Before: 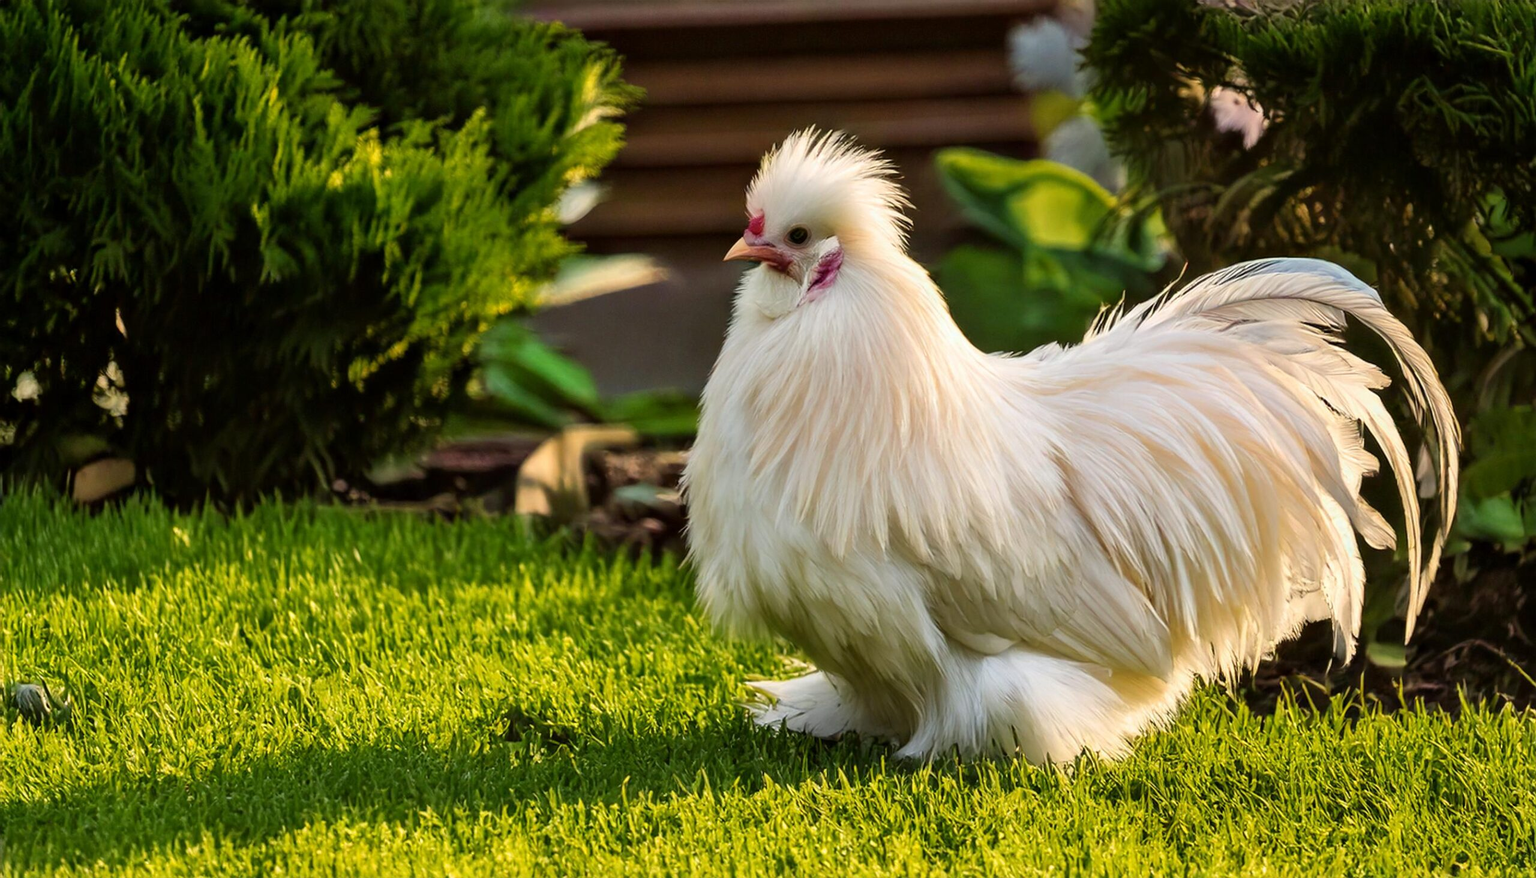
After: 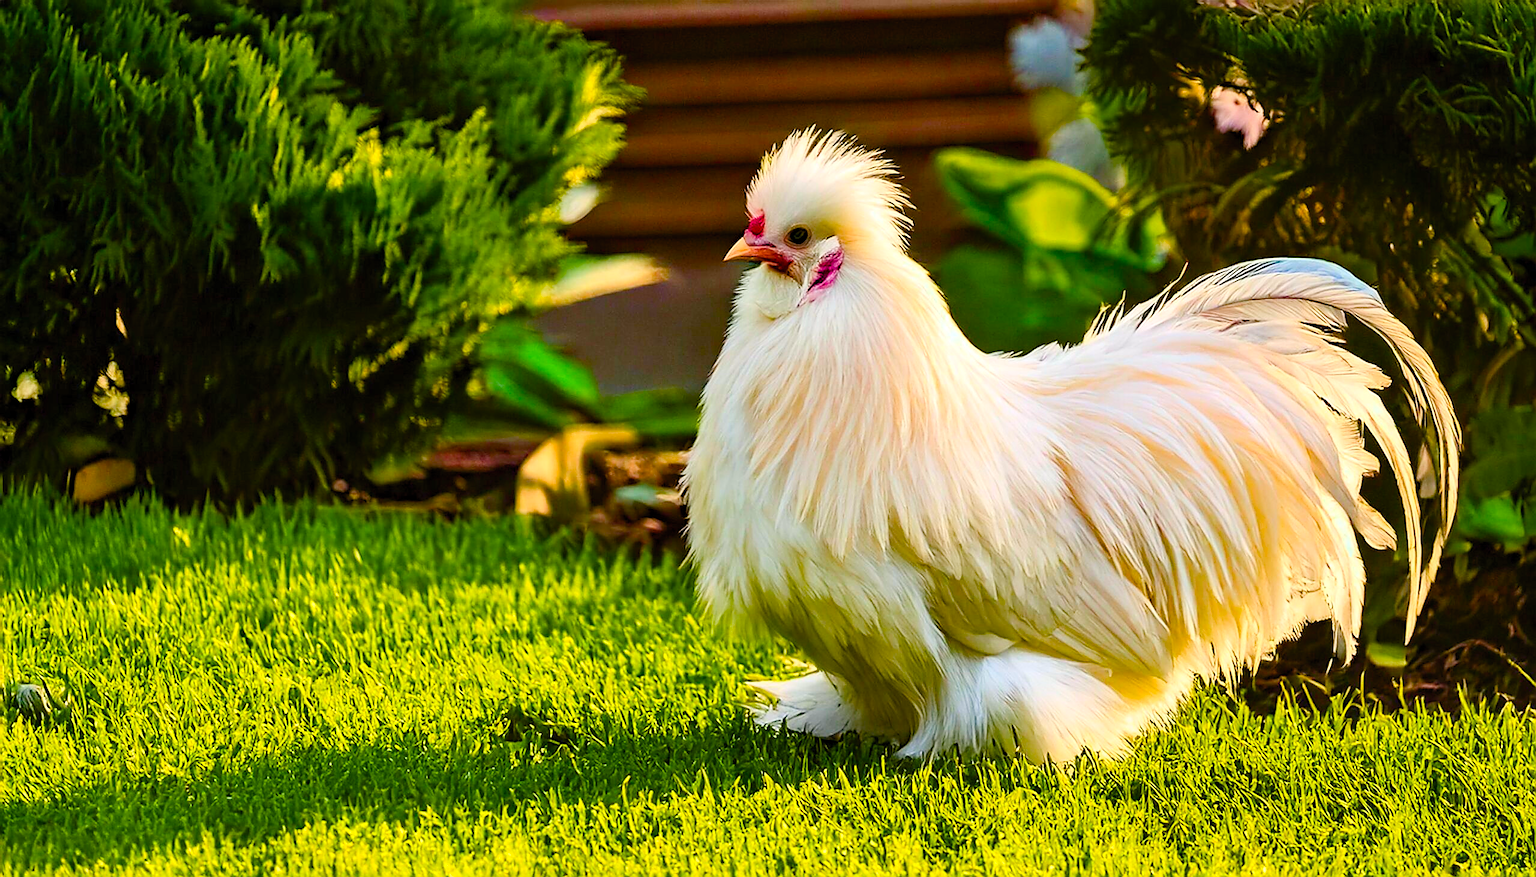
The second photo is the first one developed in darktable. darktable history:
haze removal: compatibility mode true, adaptive false
color balance rgb: linear chroma grading › global chroma 15.4%, perceptual saturation grading › global saturation 13.961%, perceptual saturation grading › highlights -30.714%, perceptual saturation grading › shadows 51.763%, perceptual brilliance grading › global brilliance 2.939%, perceptual brilliance grading › highlights -2.665%, perceptual brilliance grading › shadows 3.601%, global vibrance 25.419%
sharpen: radius 1.401, amount 1.246, threshold 0.616
contrast brightness saturation: contrast 0.2, brightness 0.164, saturation 0.223
